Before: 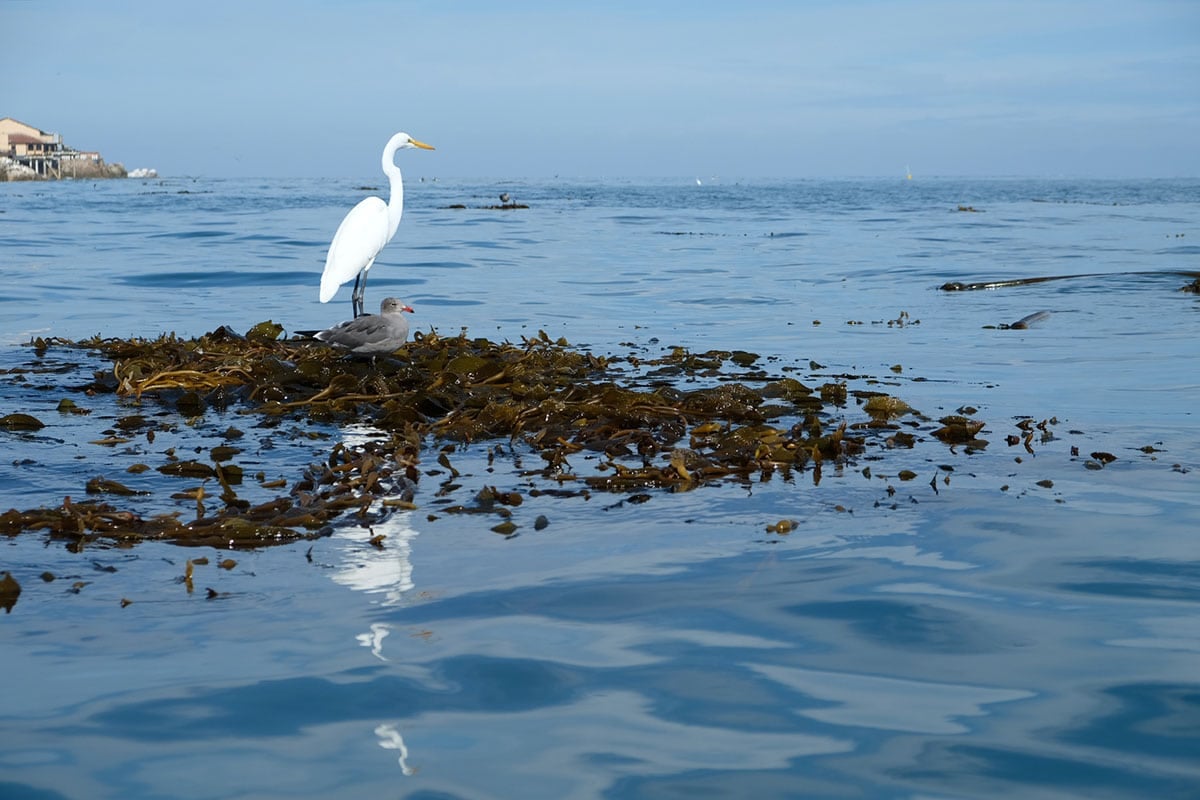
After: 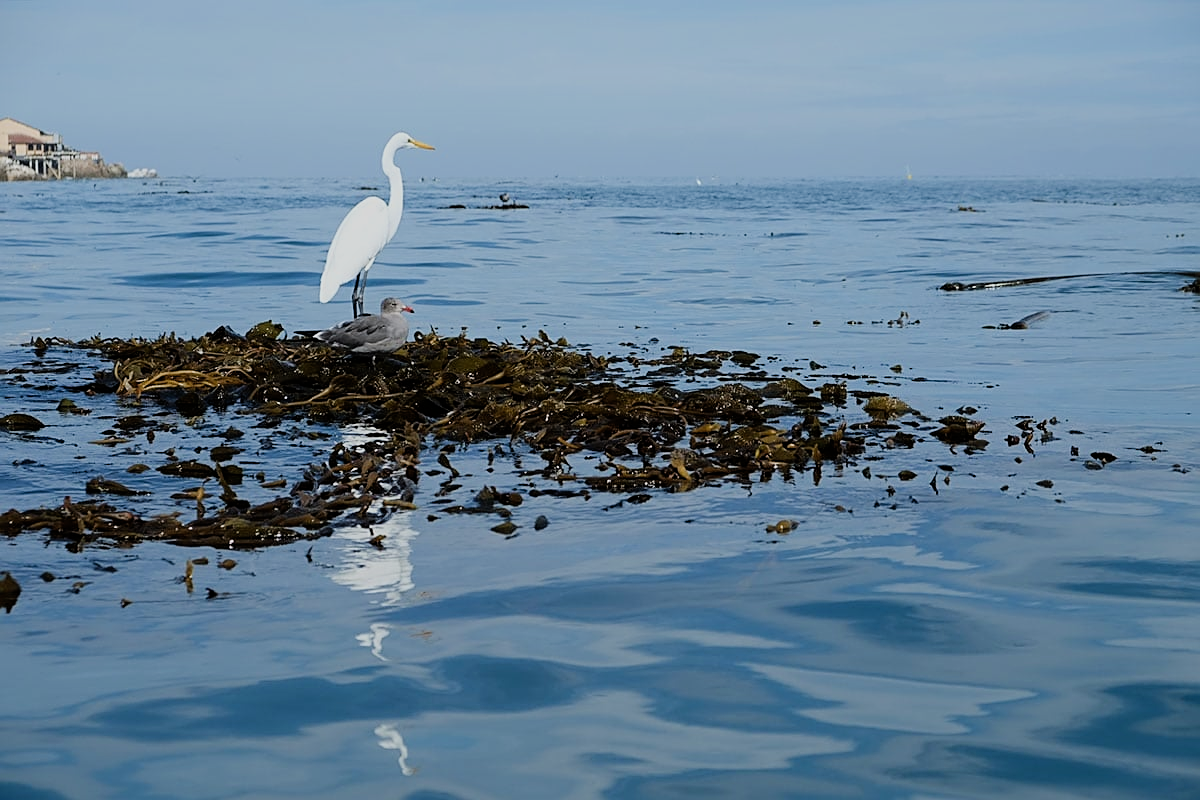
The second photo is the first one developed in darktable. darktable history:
filmic rgb: black relative exposure -7.65 EV, white relative exposure 4.56 EV, hardness 3.61, contrast 1.05
sharpen: on, module defaults
